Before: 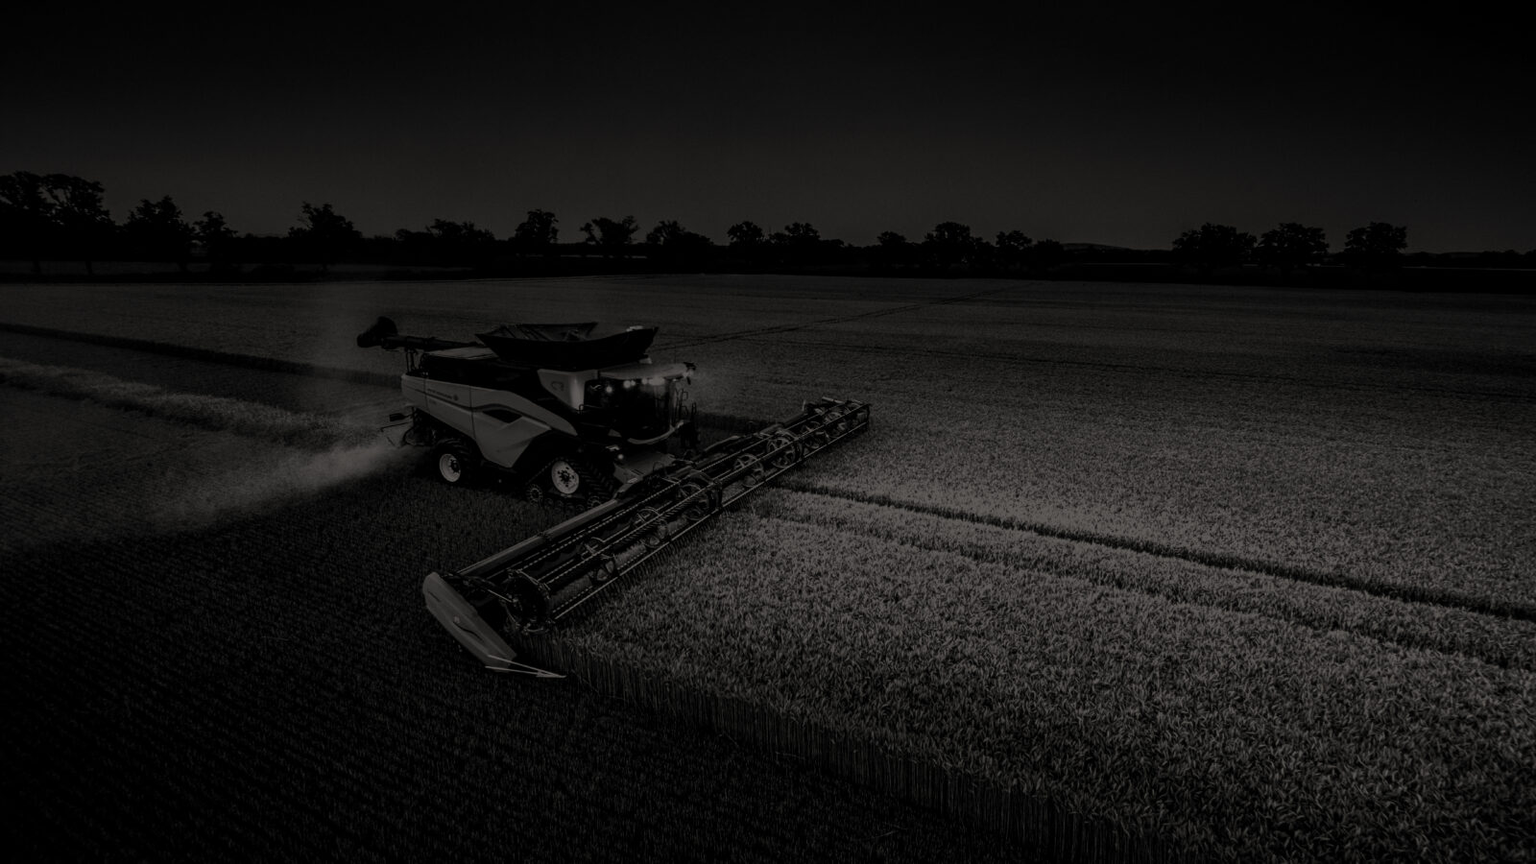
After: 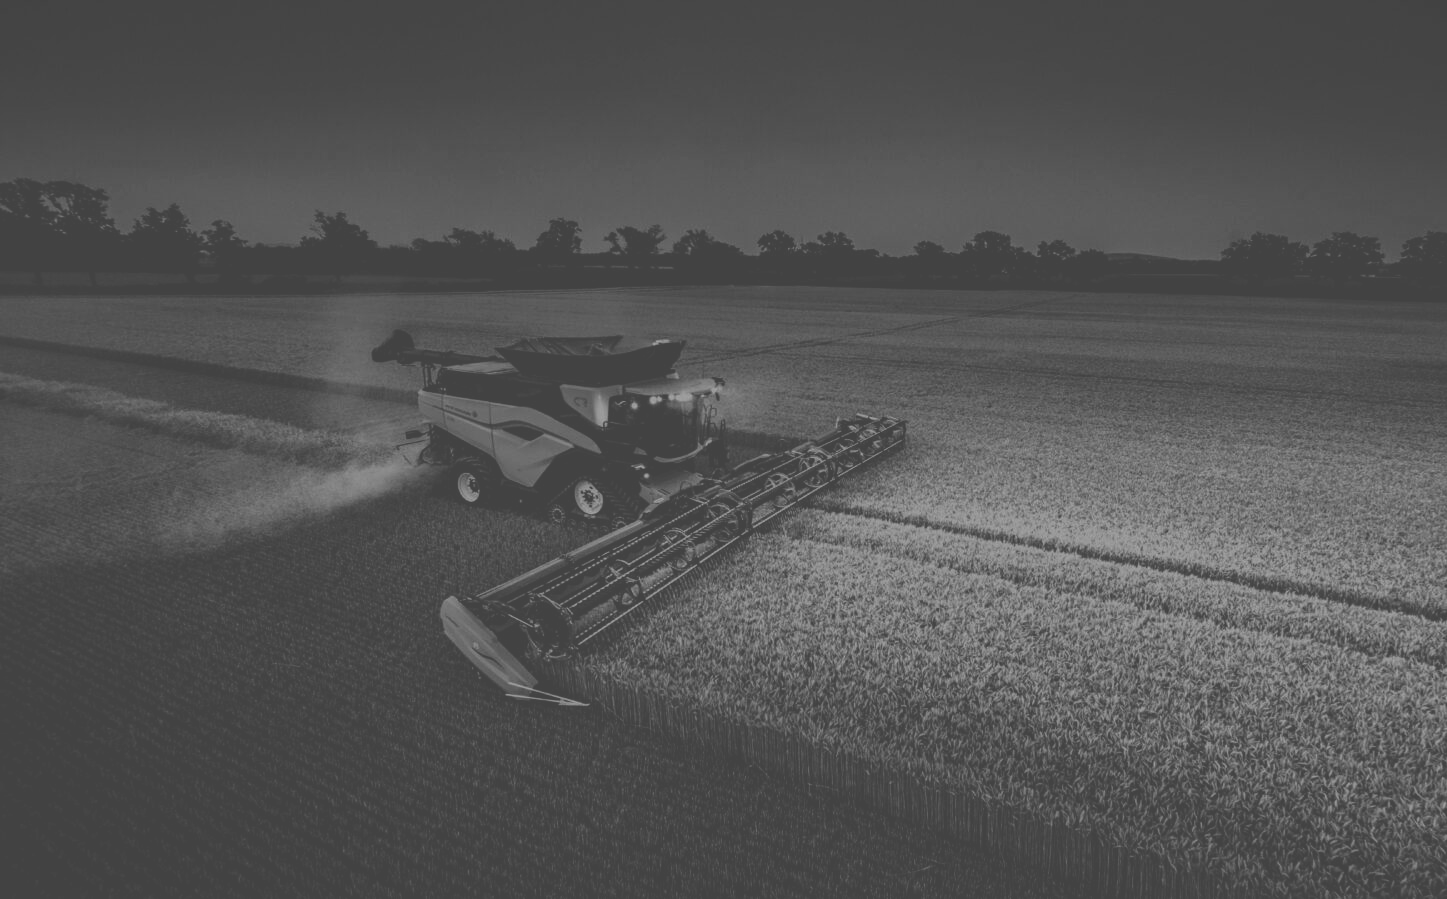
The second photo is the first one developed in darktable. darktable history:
exposure: compensate highlight preservation false
crop: right 9.509%, bottom 0.031%
color zones: curves: ch0 [(0, 0.425) (0.143, 0.422) (0.286, 0.42) (0.429, 0.419) (0.571, 0.419) (0.714, 0.42) (0.857, 0.422) (1, 0.425)]
monochrome: a 26.22, b 42.67, size 0.8
colorize: hue 34.49°, saturation 35.33%, source mix 100%, version 1
